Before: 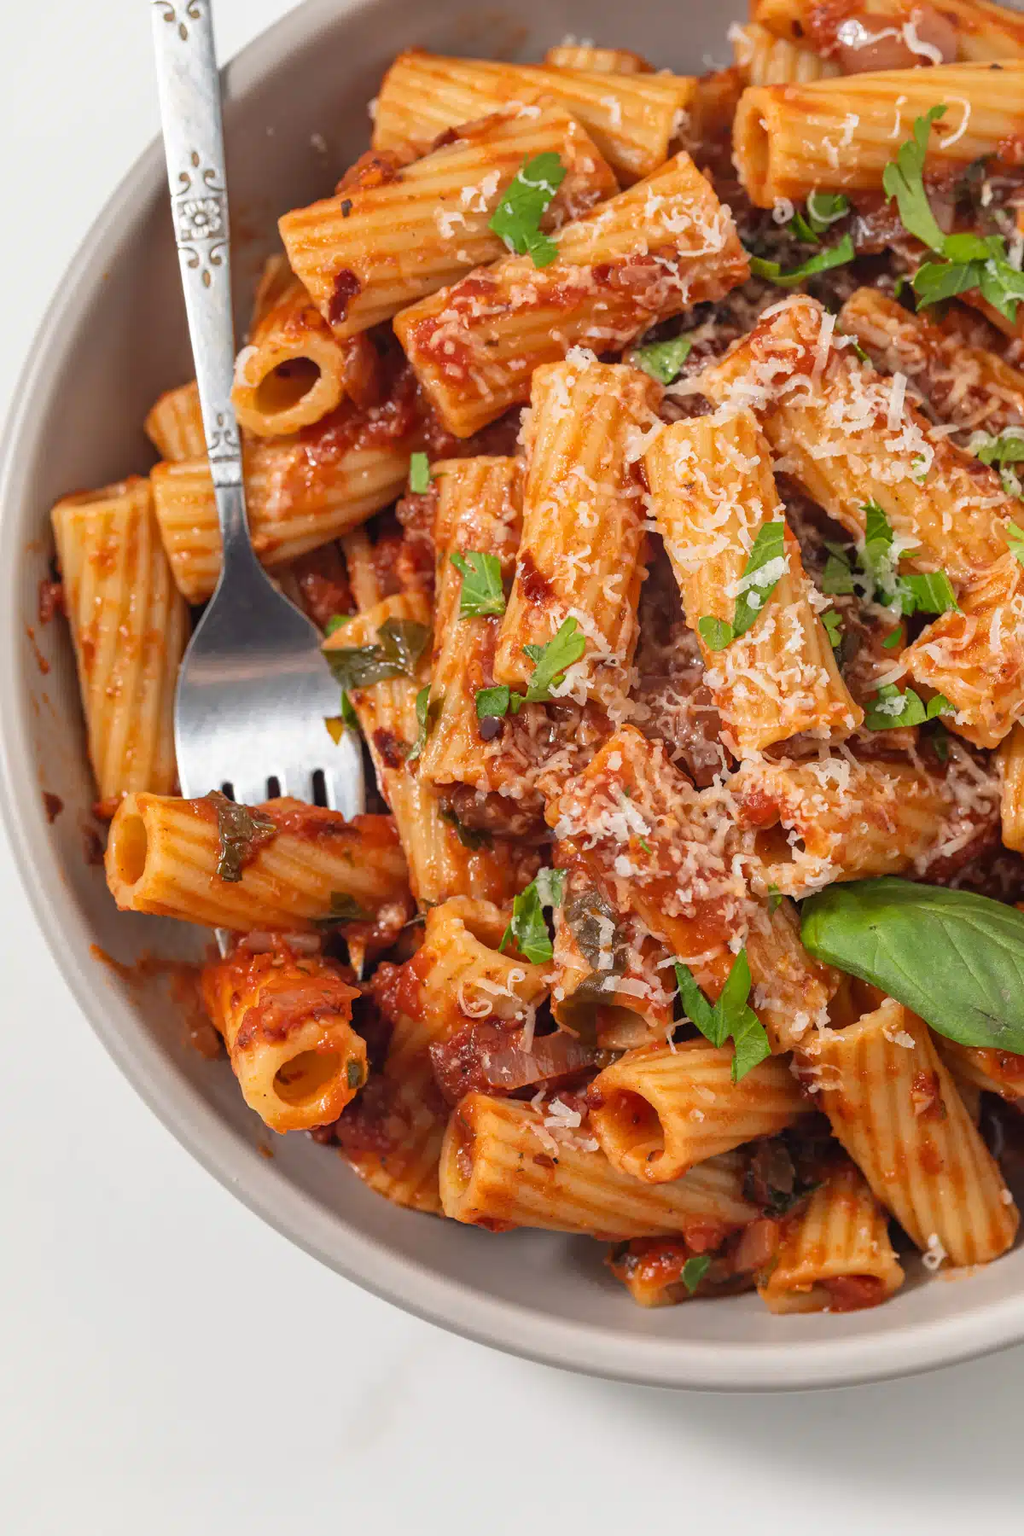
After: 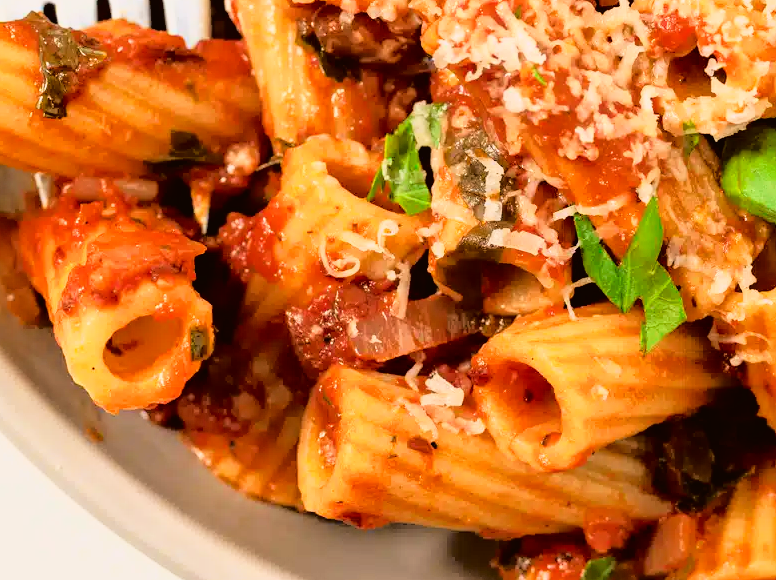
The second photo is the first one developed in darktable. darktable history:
color balance rgb: power › chroma 0.702%, power › hue 60°, perceptual saturation grading › global saturation 0.743%, global vibrance 20%
crop: left 18.129%, top 50.835%, right 17.142%, bottom 16.918%
tone curve: curves: ch0 [(0, 0.015) (0.091, 0.055) (0.184, 0.159) (0.304, 0.382) (0.492, 0.579) (0.628, 0.755) (0.832, 0.932) (0.984, 0.963)]; ch1 [(0, 0) (0.34, 0.235) (0.493, 0.5) (0.554, 0.56) (0.764, 0.815) (1, 1)]; ch2 [(0, 0) (0.44, 0.458) (0.476, 0.477) (0.542, 0.586) (0.674, 0.724) (1, 1)], color space Lab, independent channels, preserve colors none
filmic rgb: black relative exposure -5.15 EV, white relative exposure 3.98 EV, hardness 2.88, contrast 1.197, highlights saturation mix -30.83%
exposure: exposure 0.203 EV, compensate exposure bias true, compensate highlight preservation false
